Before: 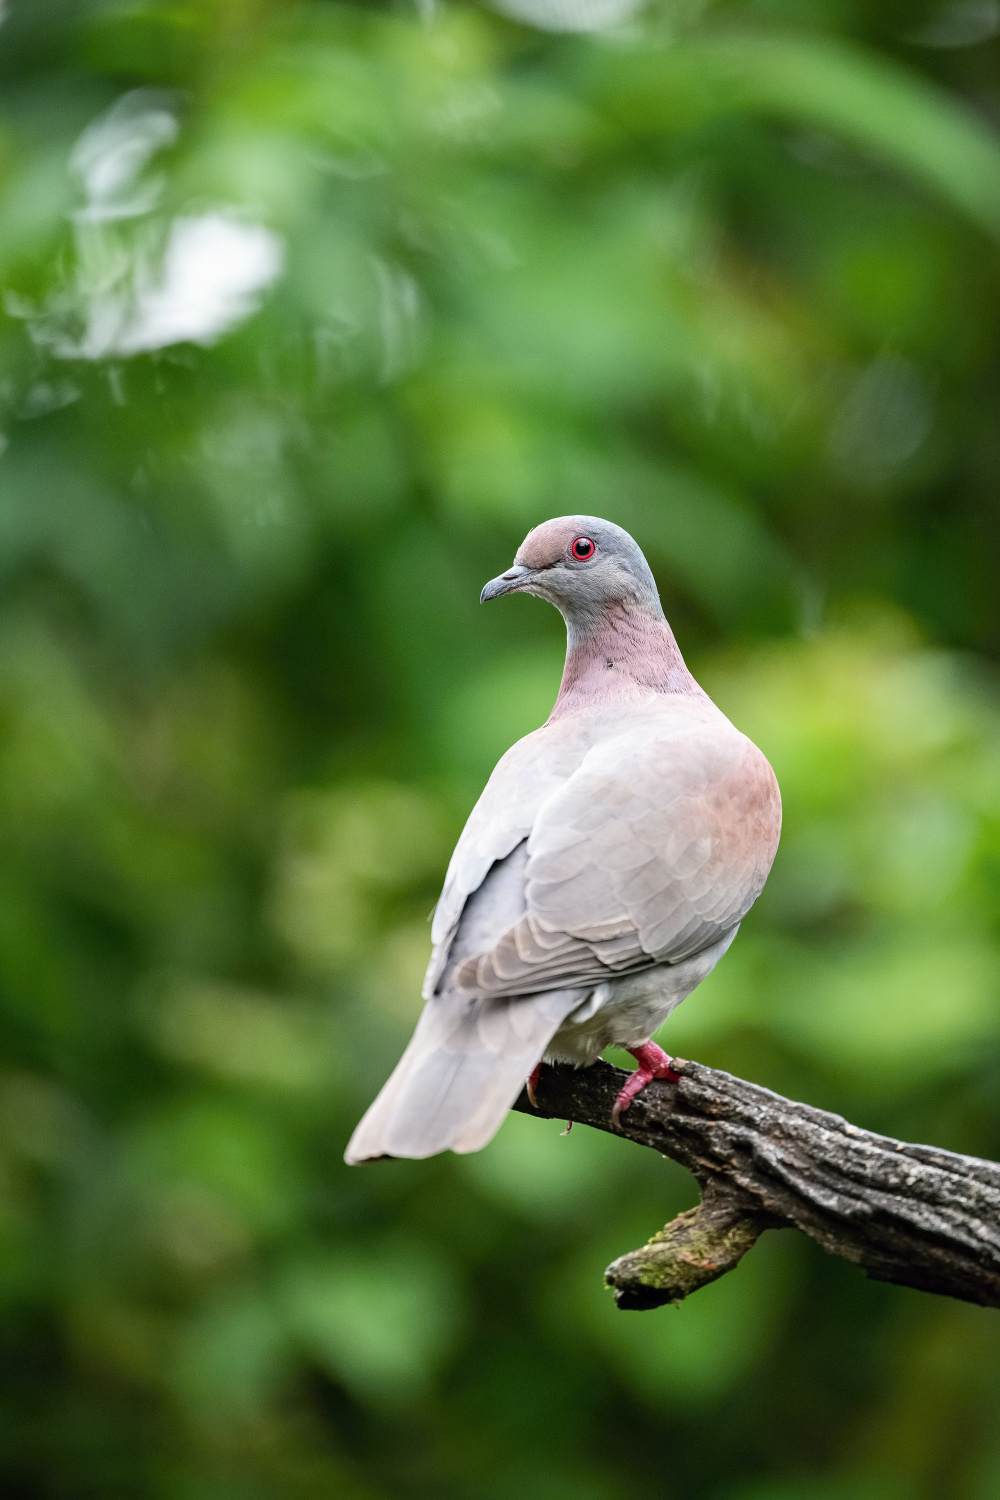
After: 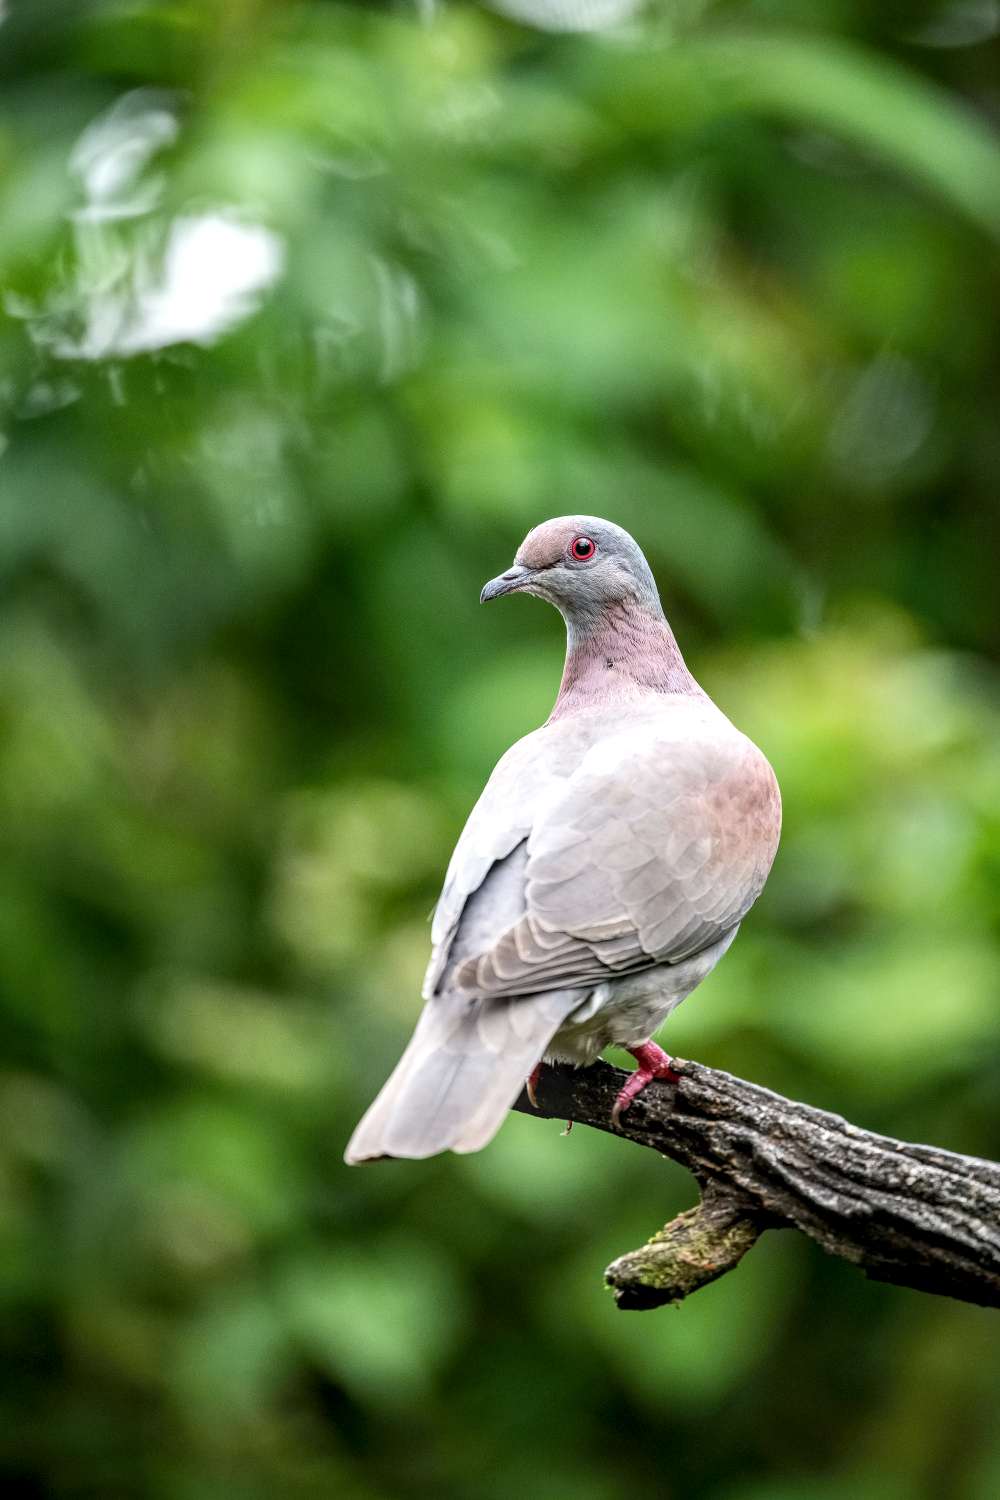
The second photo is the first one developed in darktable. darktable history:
local contrast: highlights 62%, detail 143%, midtone range 0.43
